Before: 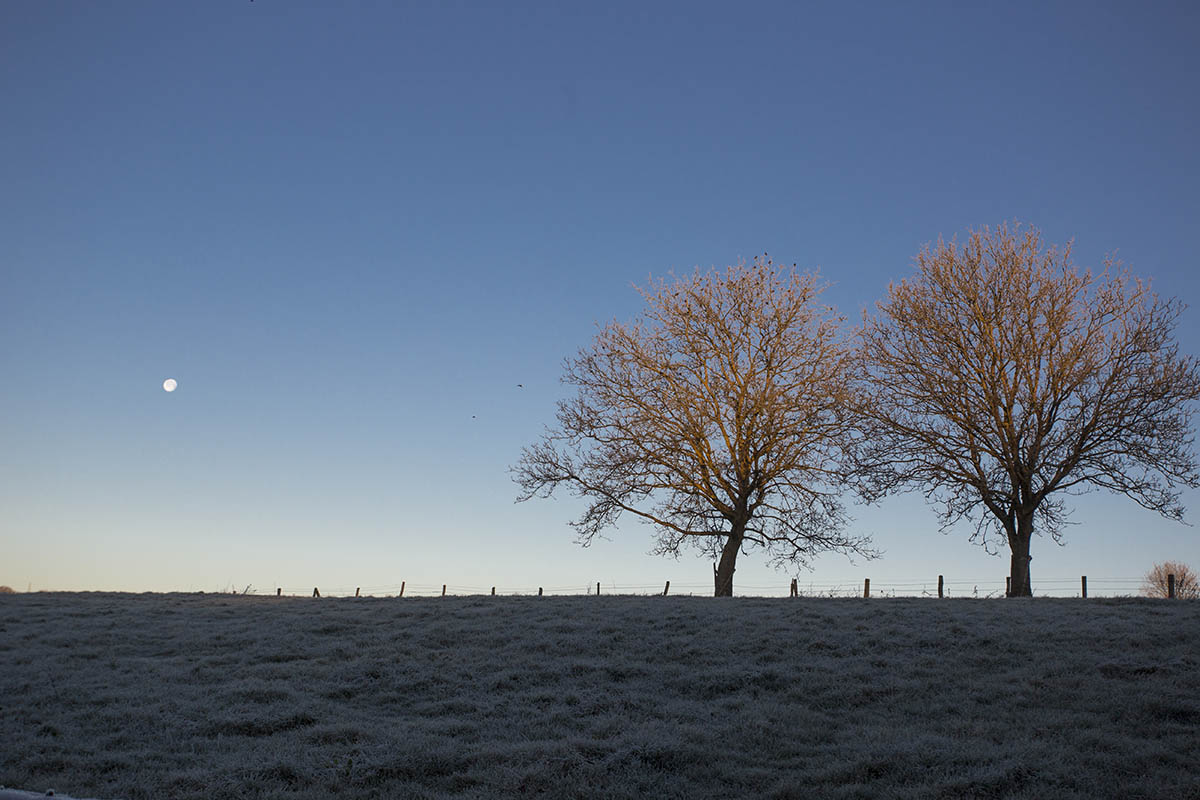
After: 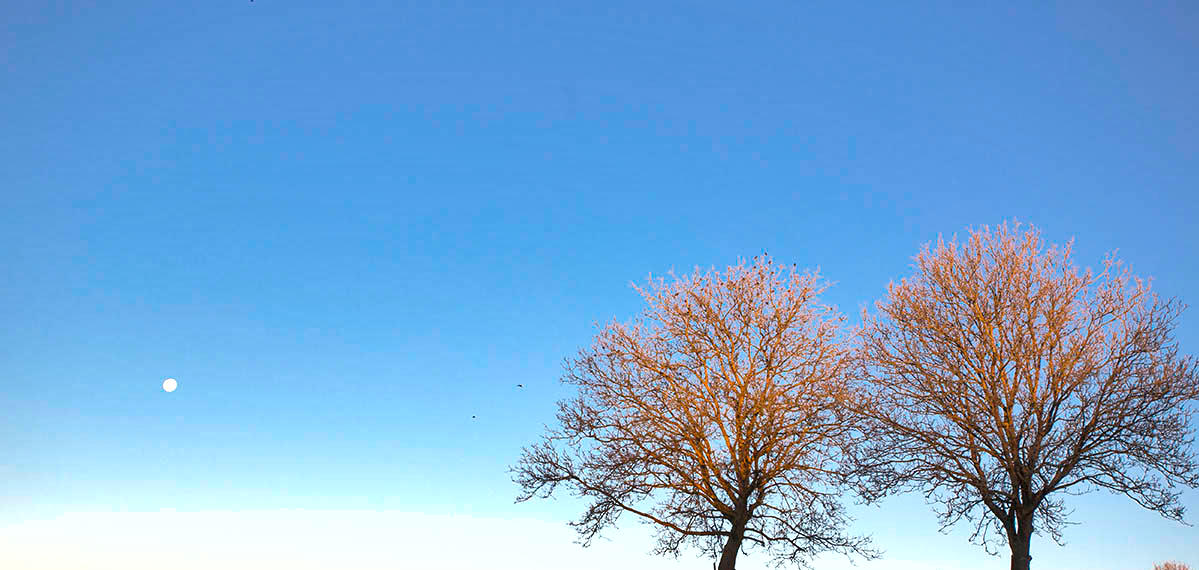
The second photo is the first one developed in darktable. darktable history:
contrast brightness saturation: brightness 0.086, saturation 0.193
exposure: exposure 0.923 EV, compensate highlight preservation false
crop: right 0%, bottom 28.649%
shadows and highlights: shadows 52.96, soften with gaussian
